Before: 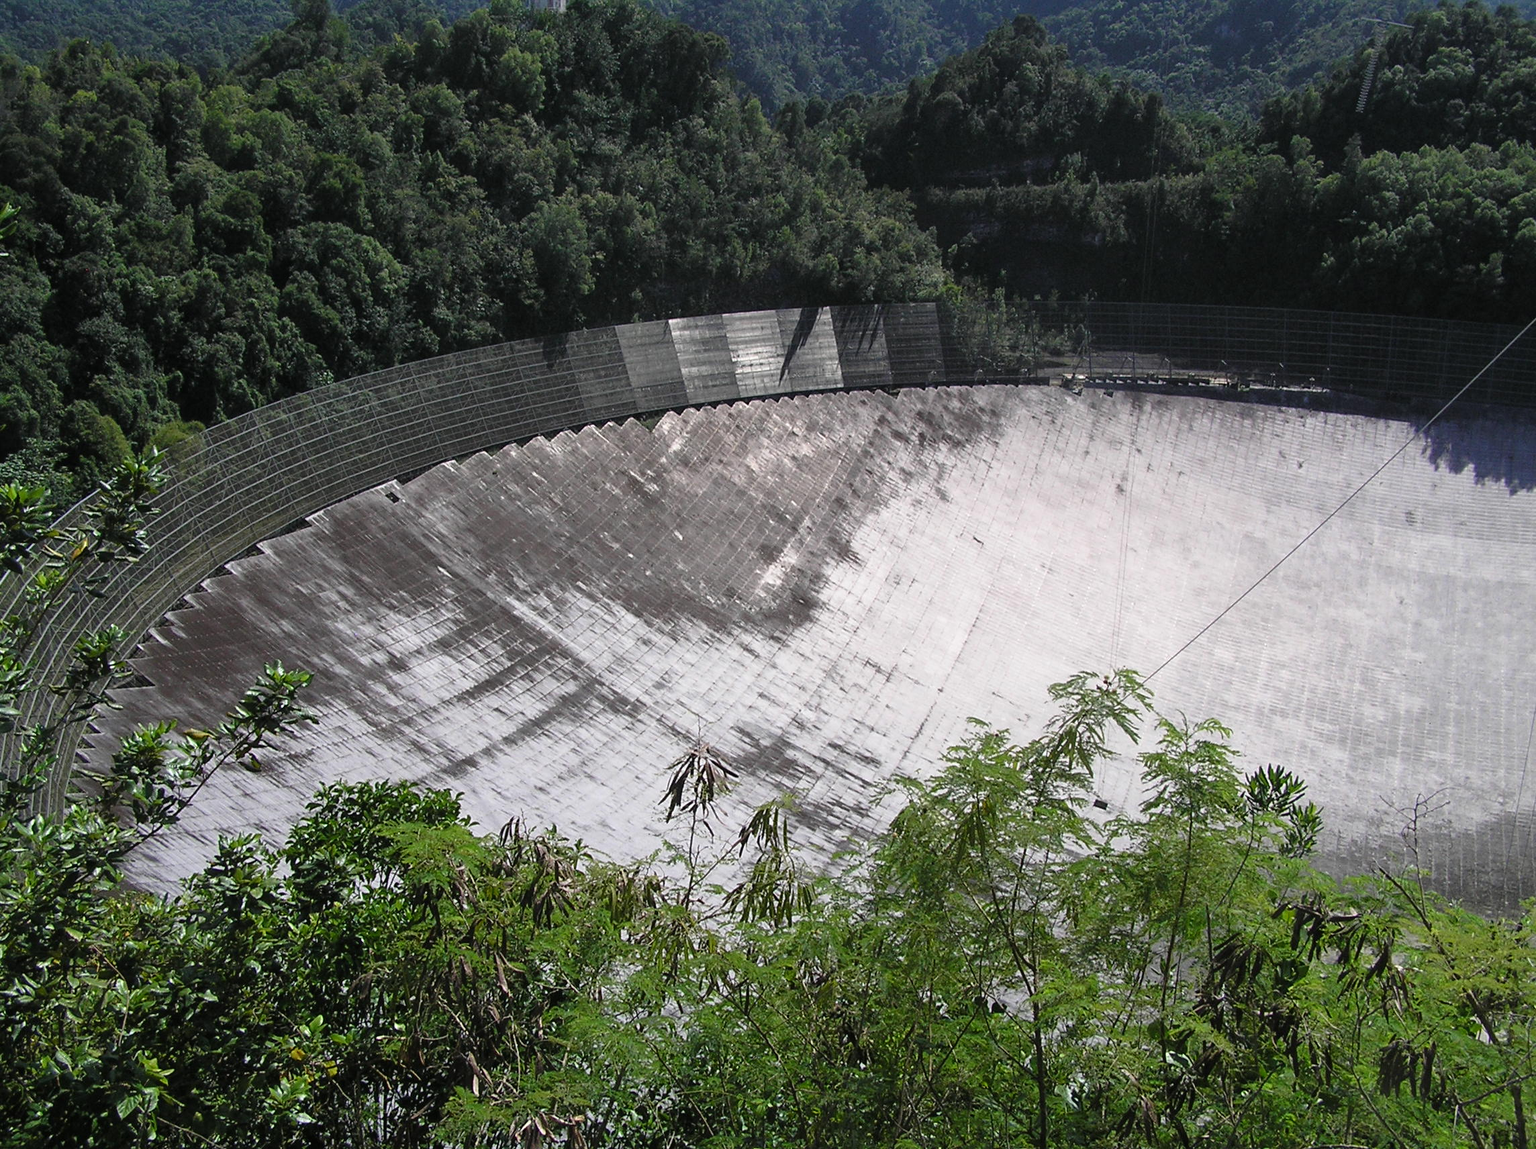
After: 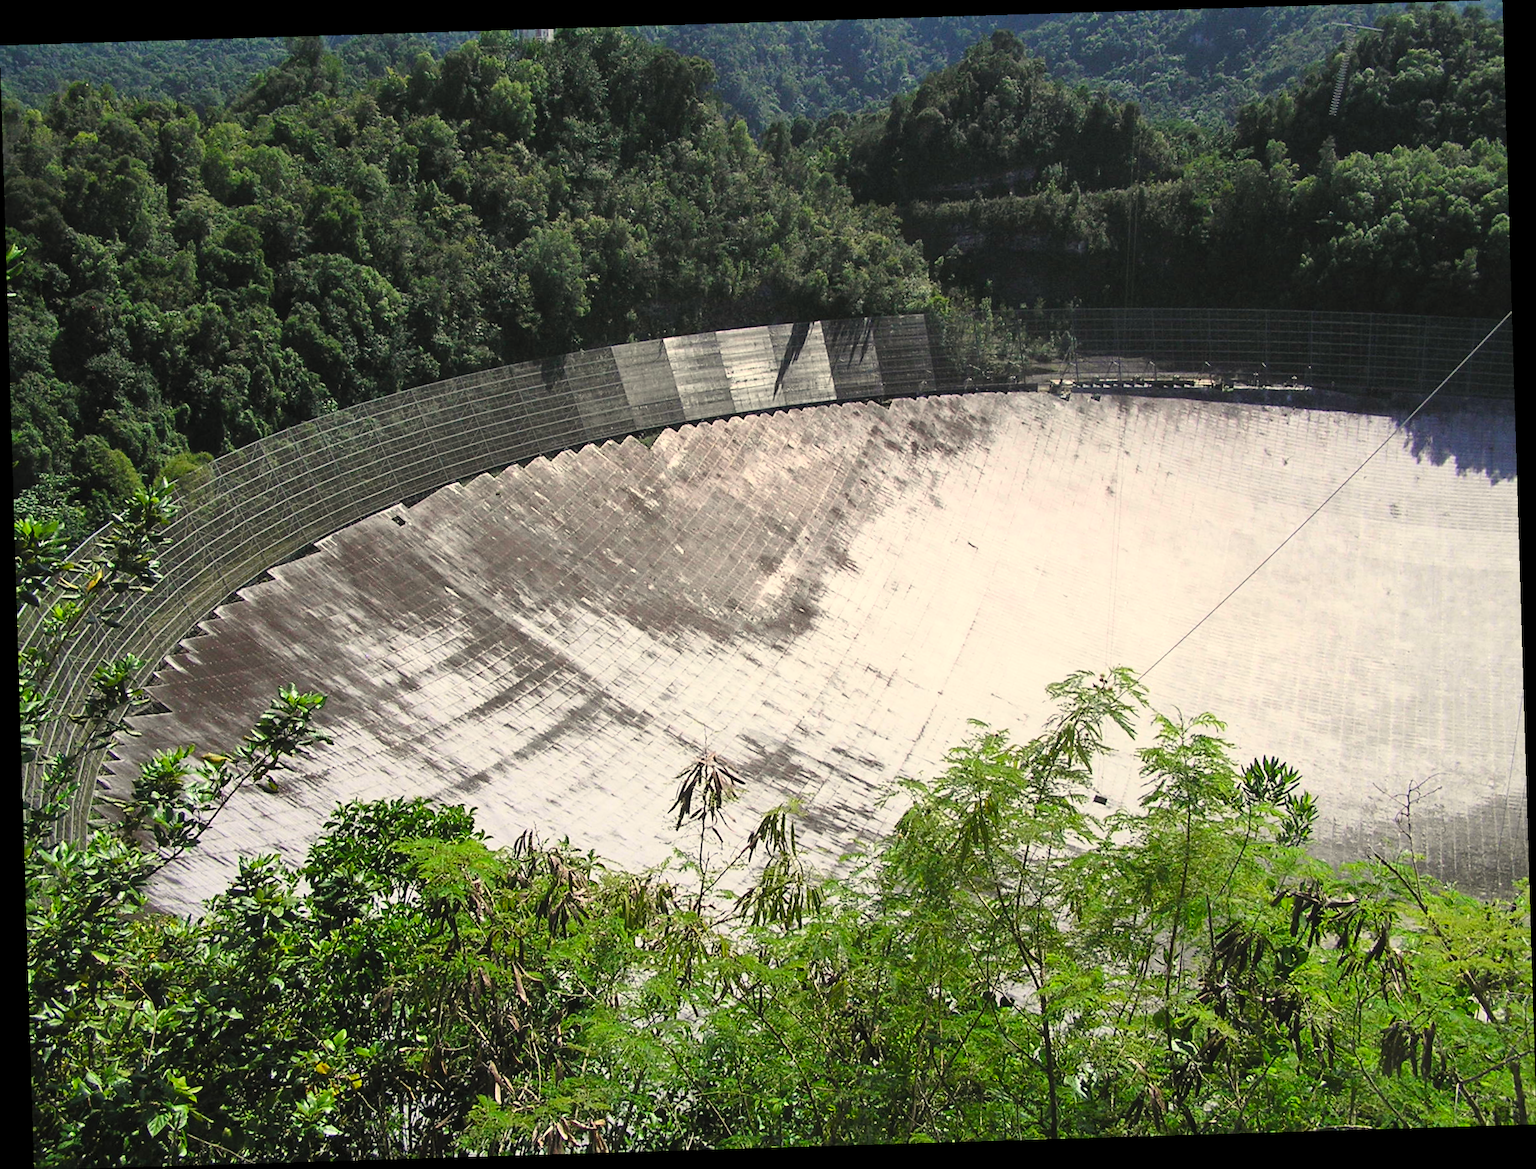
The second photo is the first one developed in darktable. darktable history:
contrast brightness saturation: contrast 0.24, brightness 0.26, saturation 0.39
rotate and perspective: rotation -1.75°, automatic cropping off
white balance: red 1.029, blue 0.92
